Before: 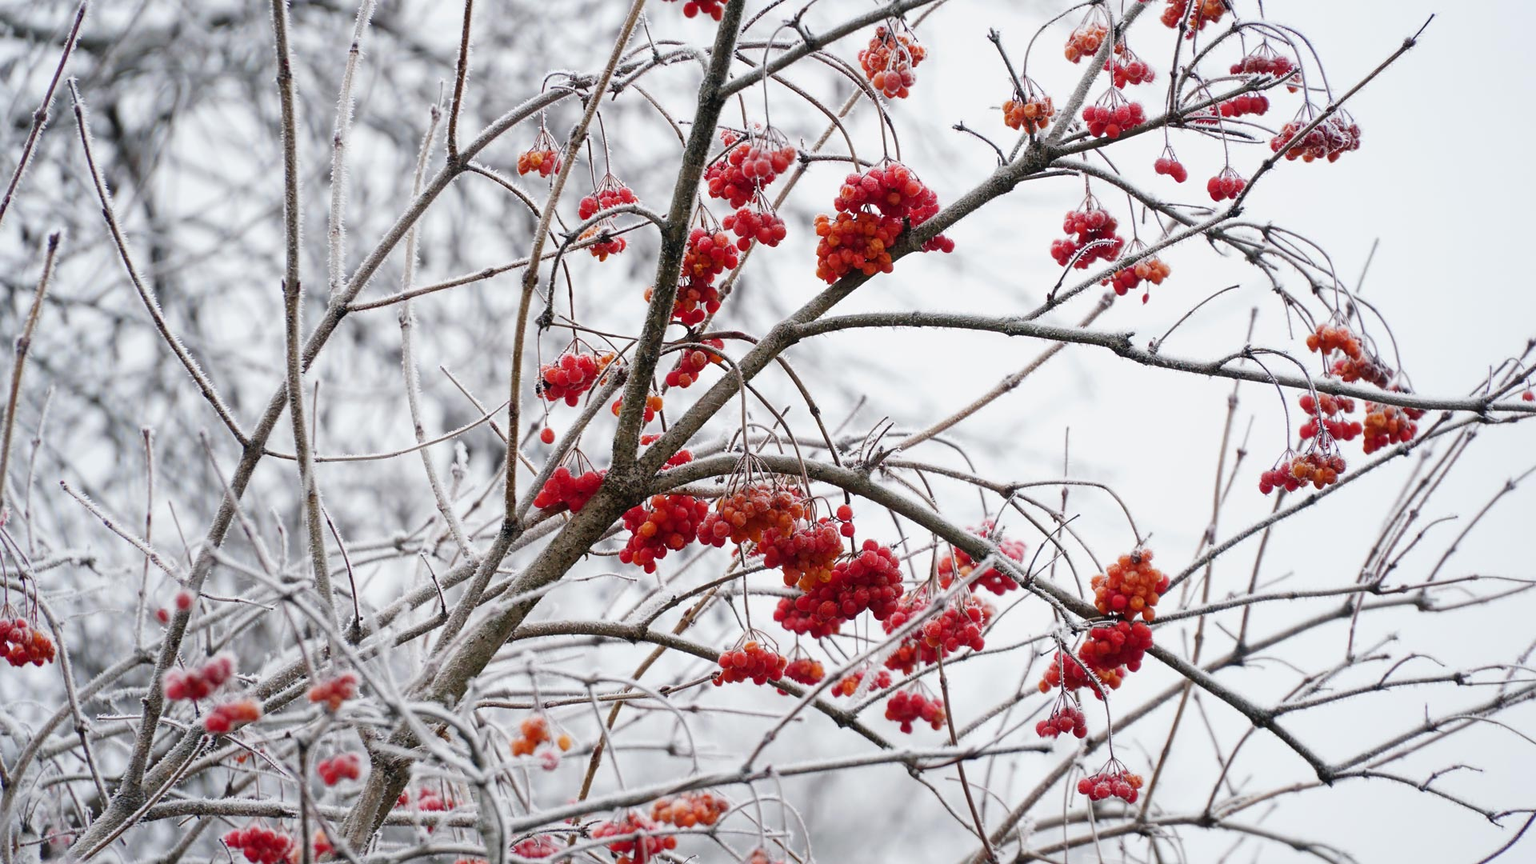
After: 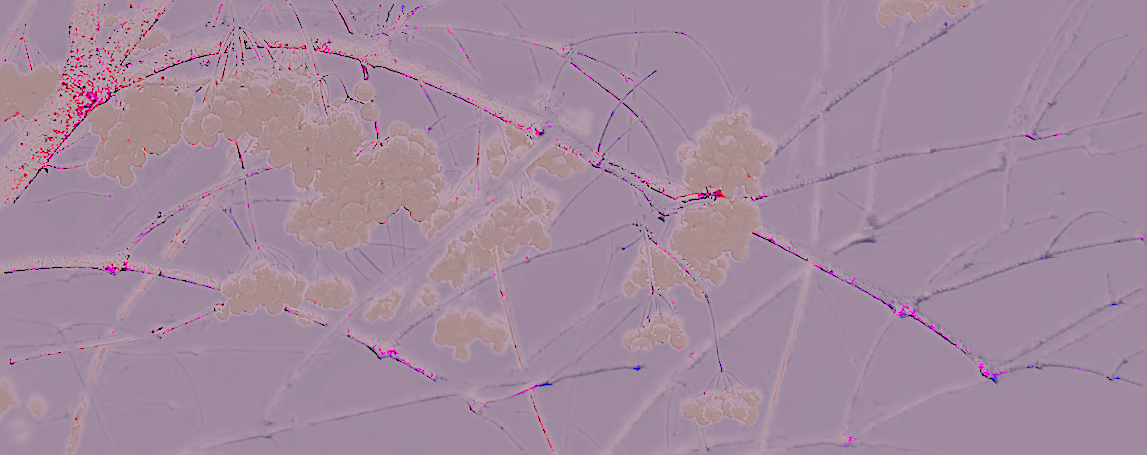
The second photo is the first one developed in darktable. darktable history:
rotate and perspective: rotation -4.57°, crop left 0.054, crop right 0.944, crop top 0.087, crop bottom 0.914
white balance: red 8, blue 8
crop and rotate: left 35.509%, top 50.238%, bottom 4.934%
sharpen: radius 1.4, amount 1.25, threshold 0.7
filmic rgb: middle gray luminance 13.55%, black relative exposure -1.97 EV, white relative exposure 3.1 EV, threshold 6 EV, target black luminance 0%, hardness 1.79, latitude 59.23%, contrast 1.728, highlights saturation mix 5%, shadows ↔ highlights balance -37.52%, add noise in highlights 0, color science v3 (2019), use custom middle-gray values true, iterations of high-quality reconstruction 0, contrast in highlights soft, enable highlight reconstruction true
shadows and highlights: shadows 40, highlights -60
exposure: black level correction 0, exposure 0.7 EV, compensate exposure bias true, compensate highlight preservation false
